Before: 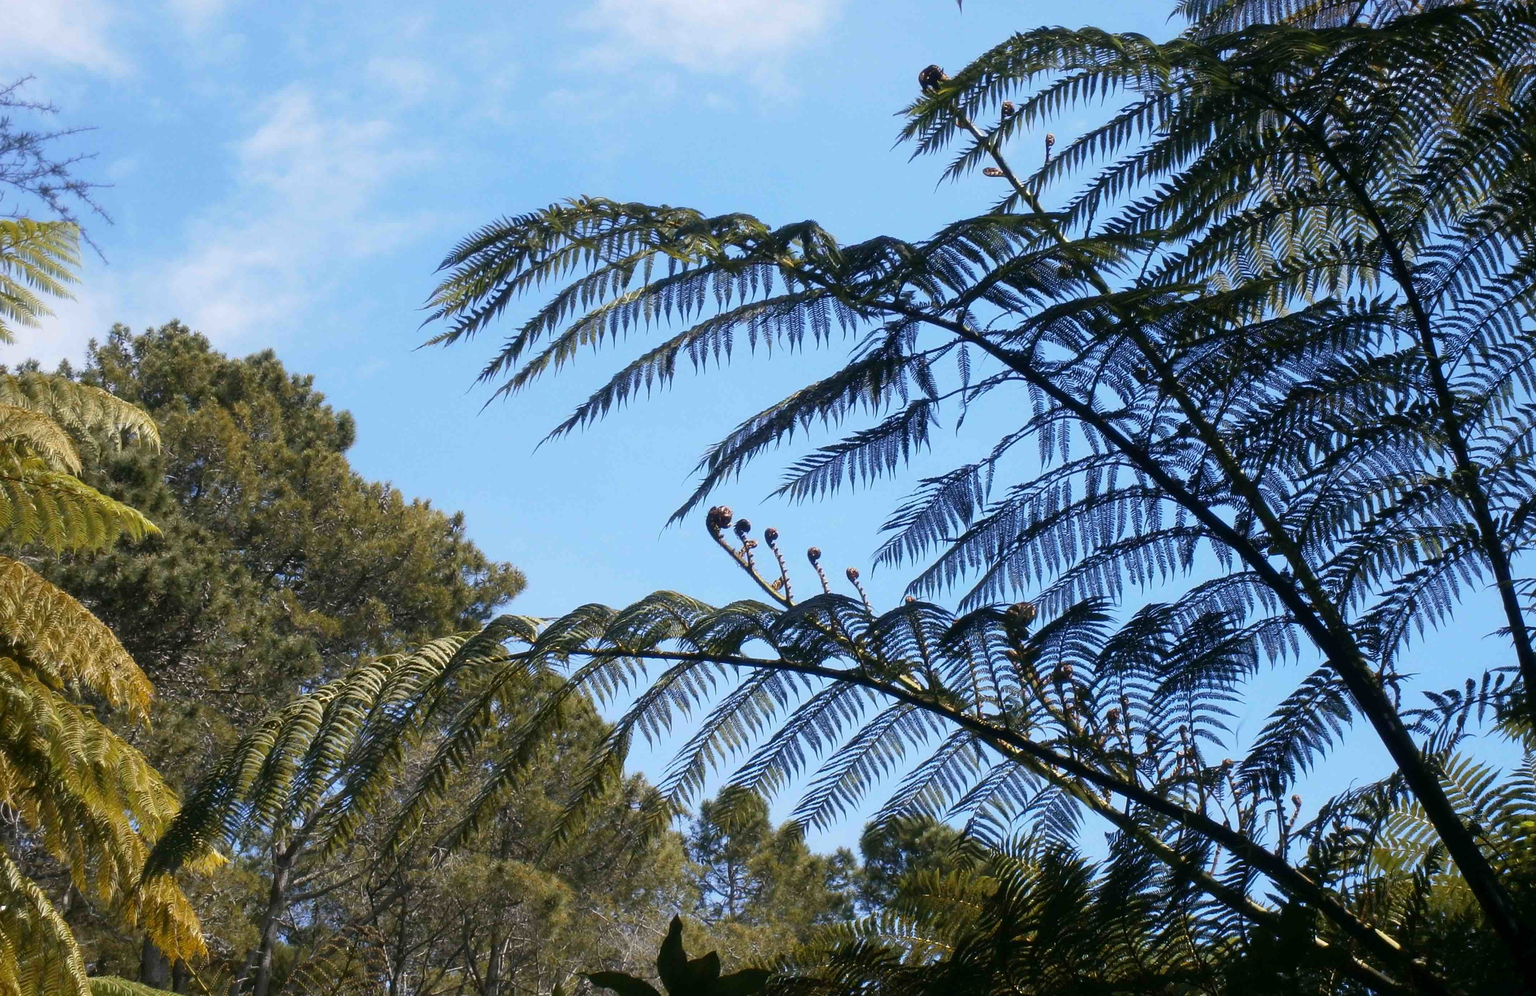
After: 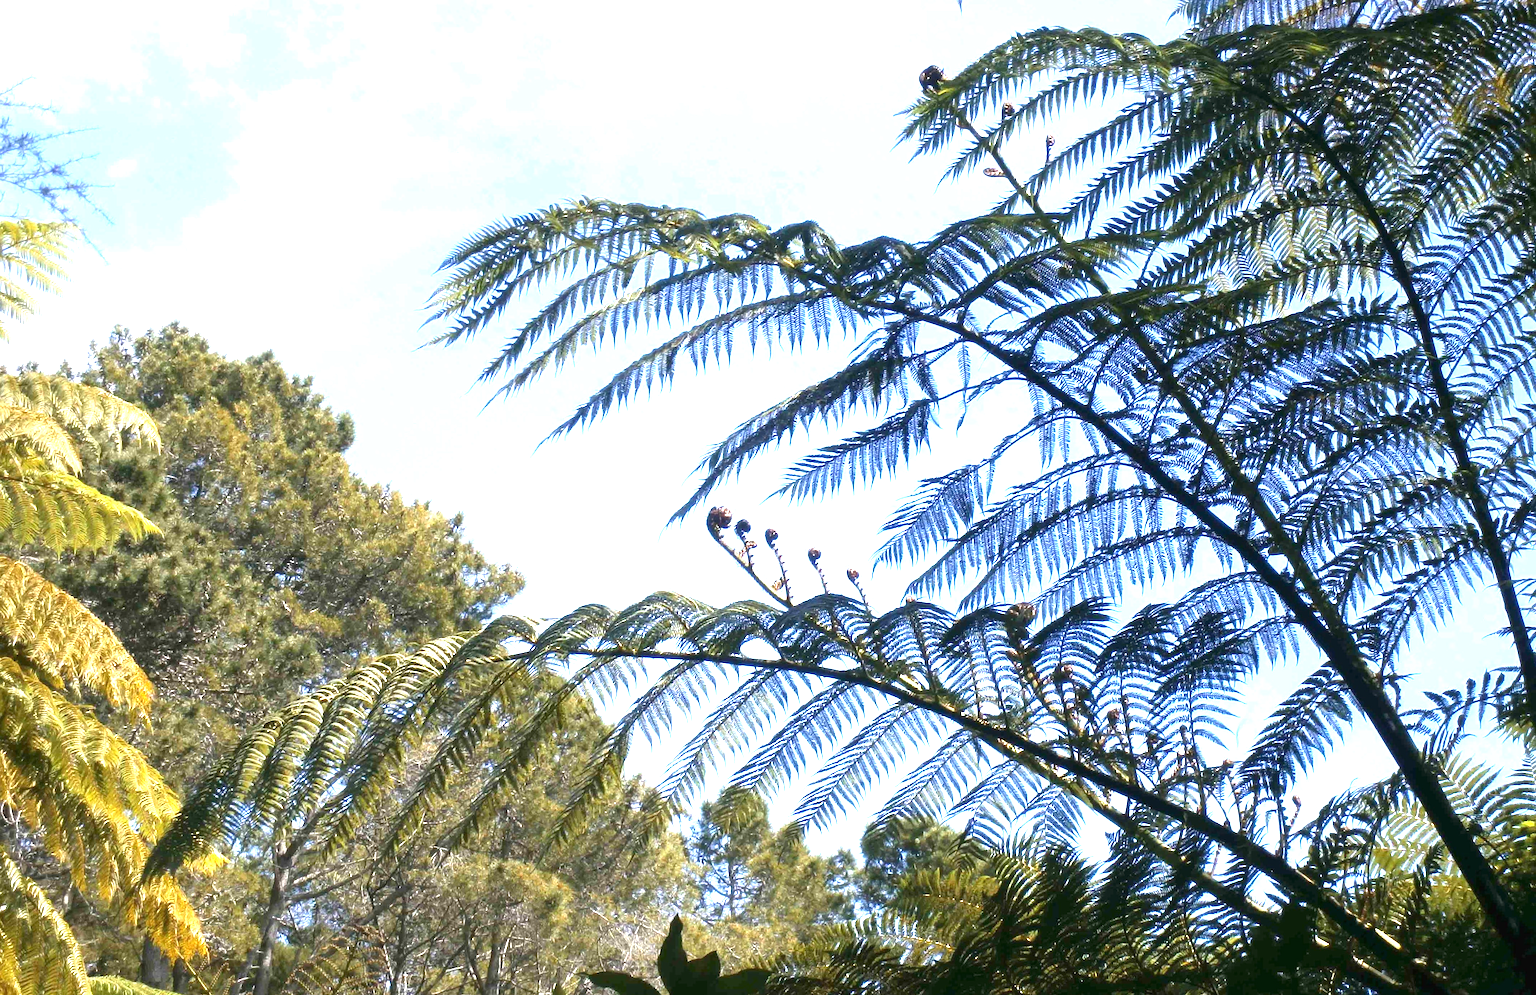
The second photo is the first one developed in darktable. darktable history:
exposure: black level correction 0, exposure 1.7 EV, compensate exposure bias true, compensate highlight preservation false
